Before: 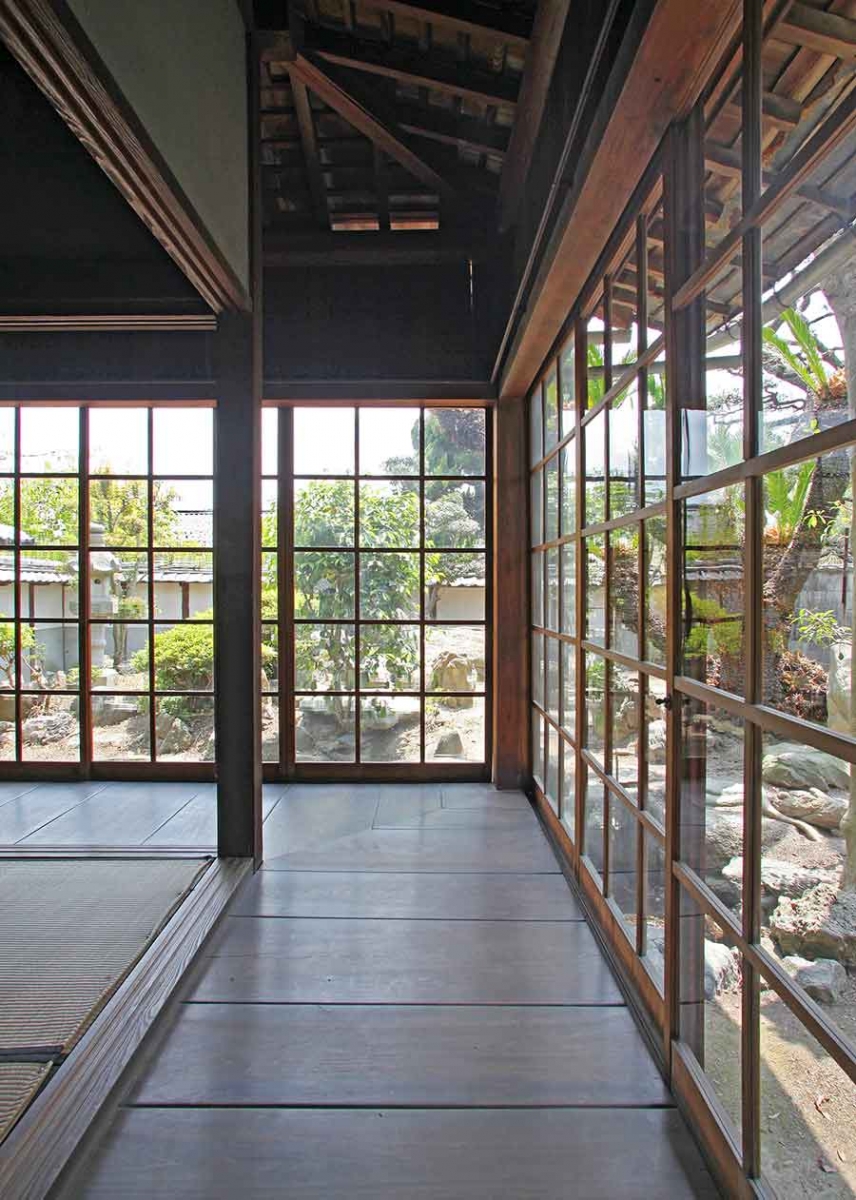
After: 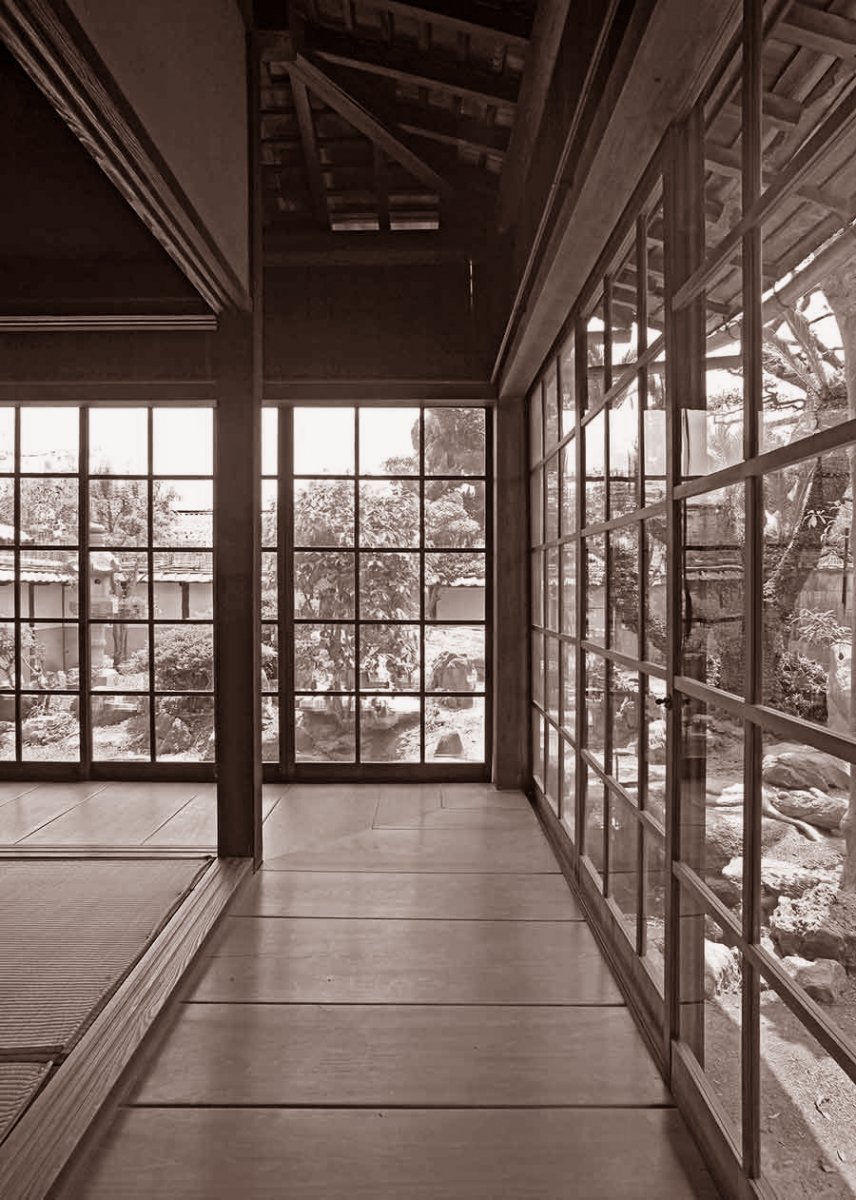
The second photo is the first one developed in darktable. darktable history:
color calibration: output gray [0.21, 0.42, 0.37, 0], gray › normalize channels true, illuminant same as pipeline (D50), adaptation XYZ, x 0.346, y 0.359, gamut compression 0
rgb levels: mode RGB, independent channels, levels [[0, 0.5, 1], [0, 0.521, 1], [0, 0.536, 1]]
velvia: on, module defaults
